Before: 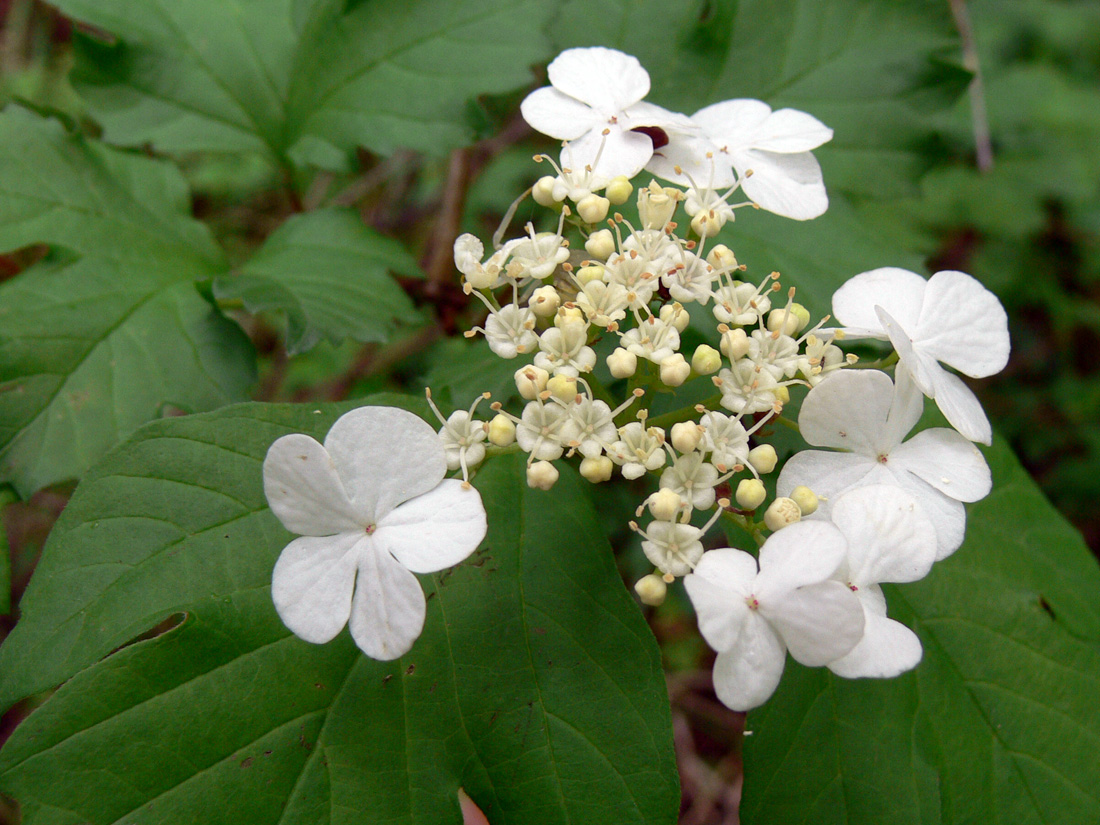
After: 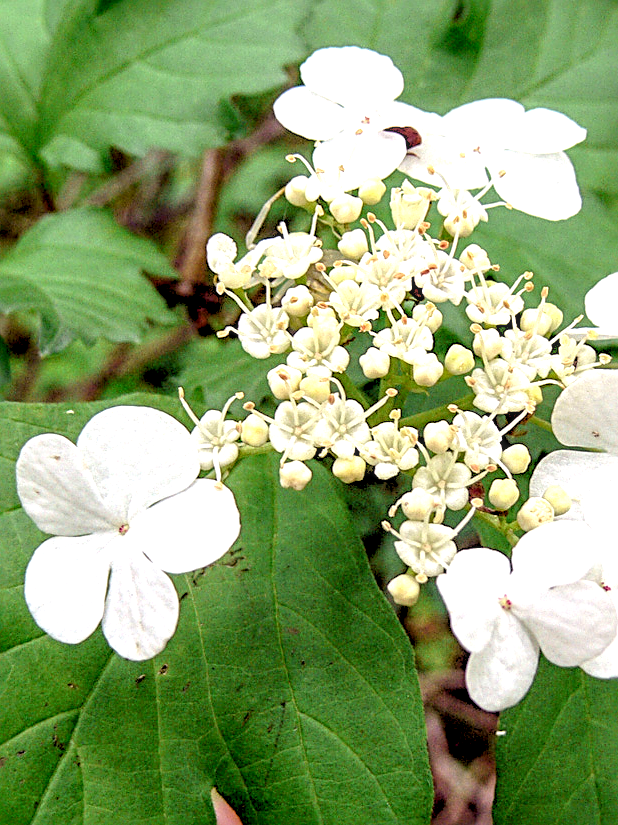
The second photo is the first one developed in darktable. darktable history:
crop and rotate: left 22.516%, right 21.234%
exposure: exposure 1 EV, compensate highlight preservation false
local contrast: highlights 79%, shadows 56%, detail 175%, midtone range 0.428
rgb levels: preserve colors sum RGB, levels [[0.038, 0.433, 0.934], [0, 0.5, 1], [0, 0.5, 1]]
sharpen: radius 2.531, amount 0.628
